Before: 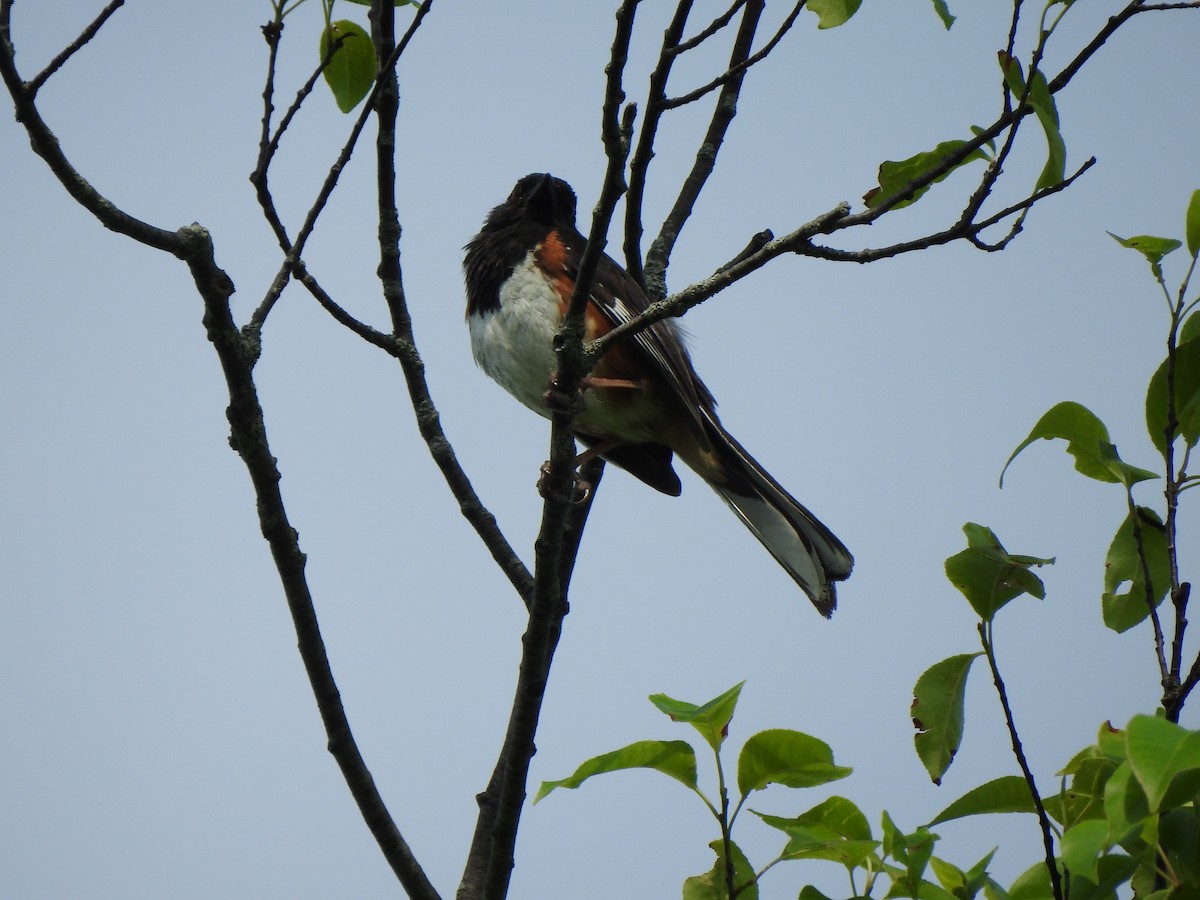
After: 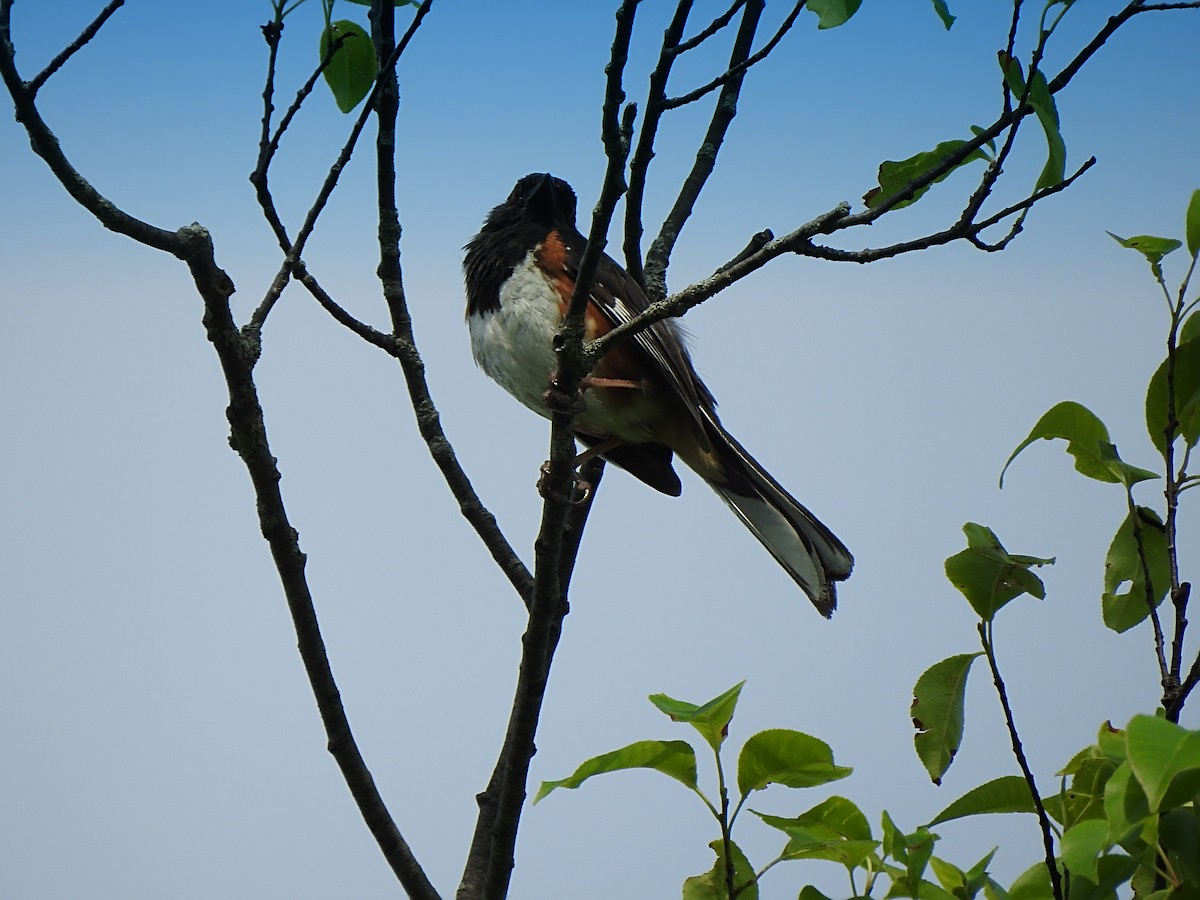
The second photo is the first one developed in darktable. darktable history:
graduated density: density 2.02 EV, hardness 44%, rotation 0.374°, offset 8.21, hue 208.8°, saturation 97%
sharpen: on, module defaults
